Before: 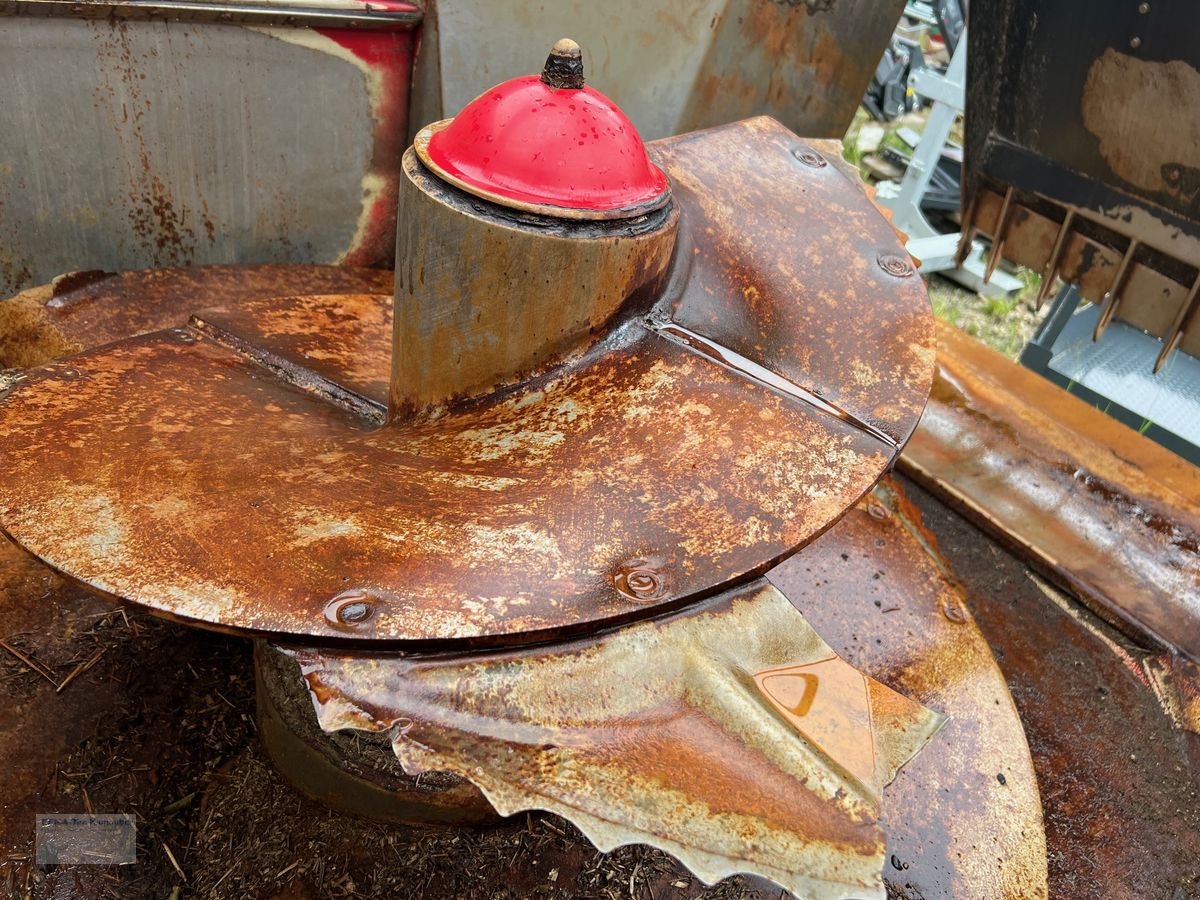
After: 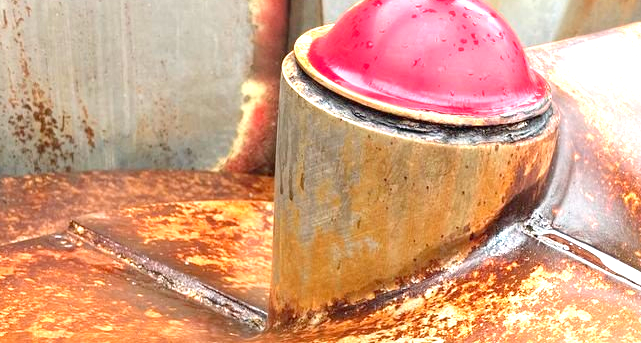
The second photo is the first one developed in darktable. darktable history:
crop: left 10.08%, top 10.481%, right 36.487%, bottom 51.321%
levels: levels [0, 0.435, 0.917]
exposure: black level correction 0, exposure 1.2 EV, compensate highlight preservation false
